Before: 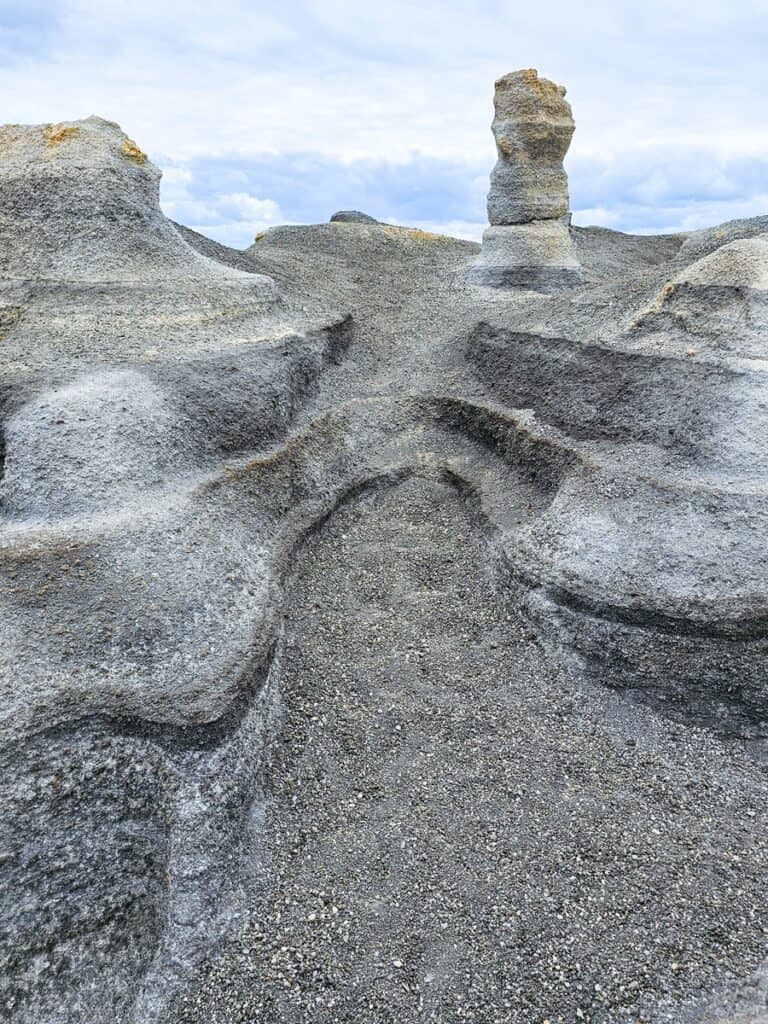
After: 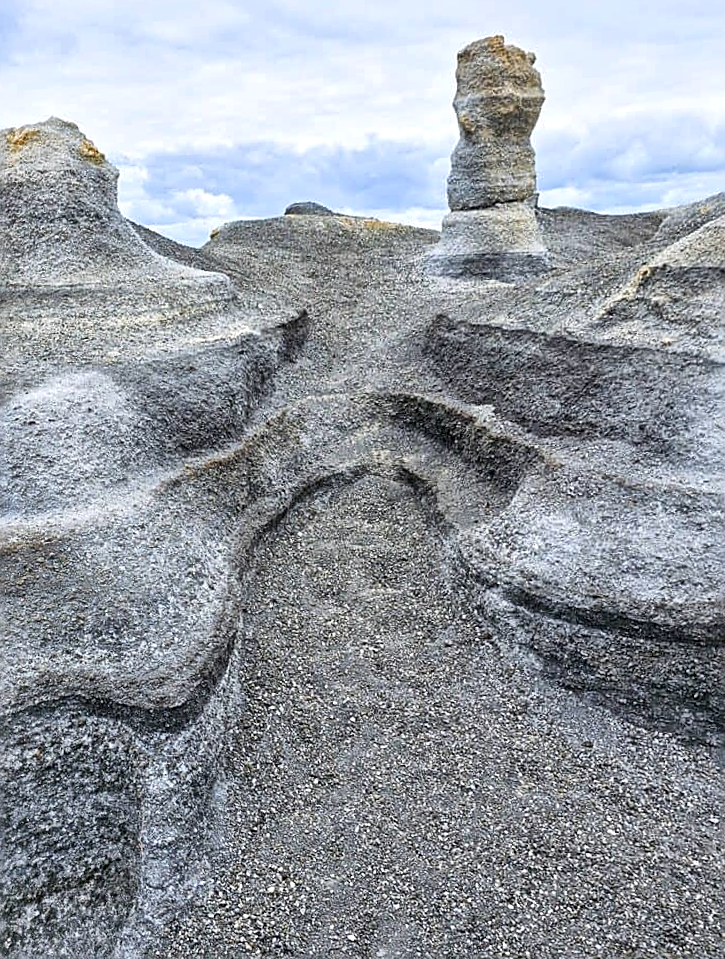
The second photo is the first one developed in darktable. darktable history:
local contrast: mode bilateral grid, contrast 20, coarseness 20, detail 150%, midtone range 0.2
sharpen: on, module defaults
white balance: red 1.004, blue 1.024
rotate and perspective: rotation 0.062°, lens shift (vertical) 0.115, lens shift (horizontal) -0.133, crop left 0.047, crop right 0.94, crop top 0.061, crop bottom 0.94
